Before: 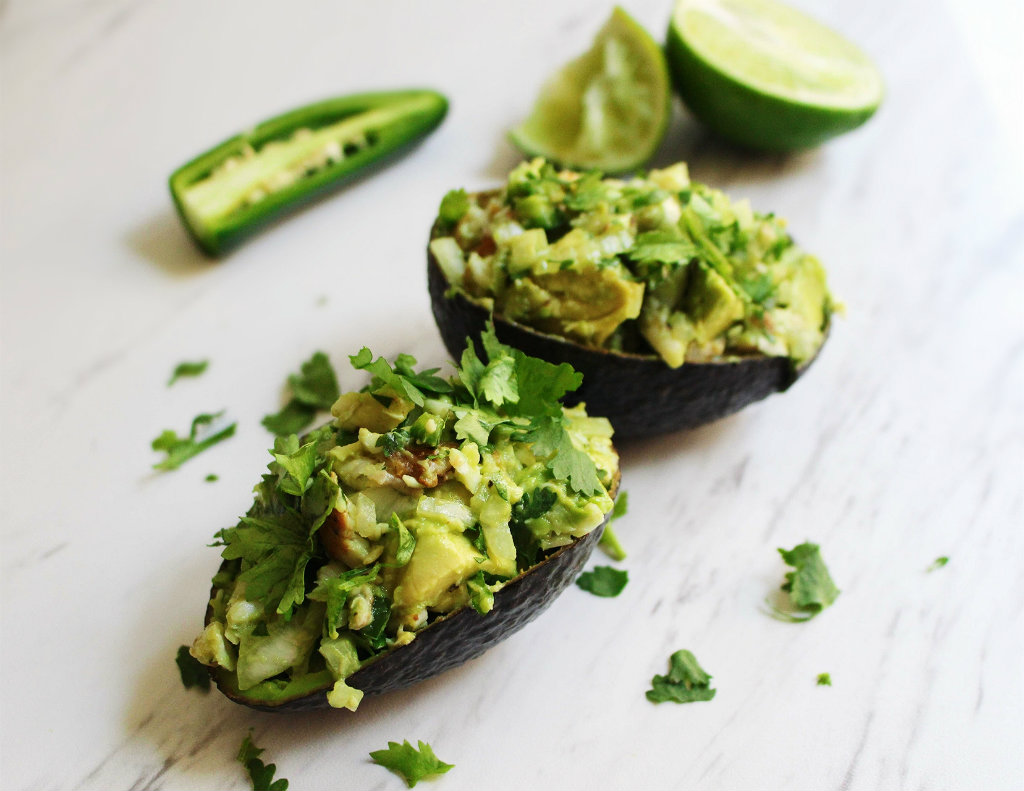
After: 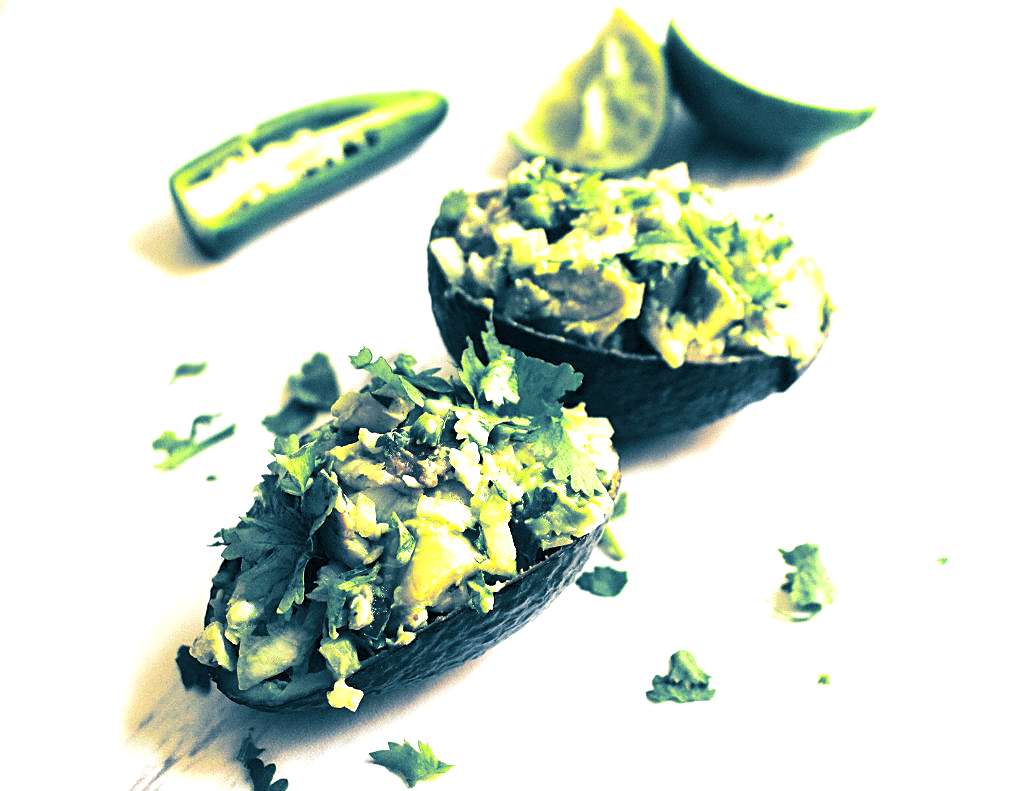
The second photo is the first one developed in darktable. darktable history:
exposure: black level correction 0, exposure 1.2 EV, compensate exposure bias true, compensate highlight preservation false
sharpen: on, module defaults
tone equalizer: on, module defaults
split-toning: shadows › hue 212.4°, balance -70
